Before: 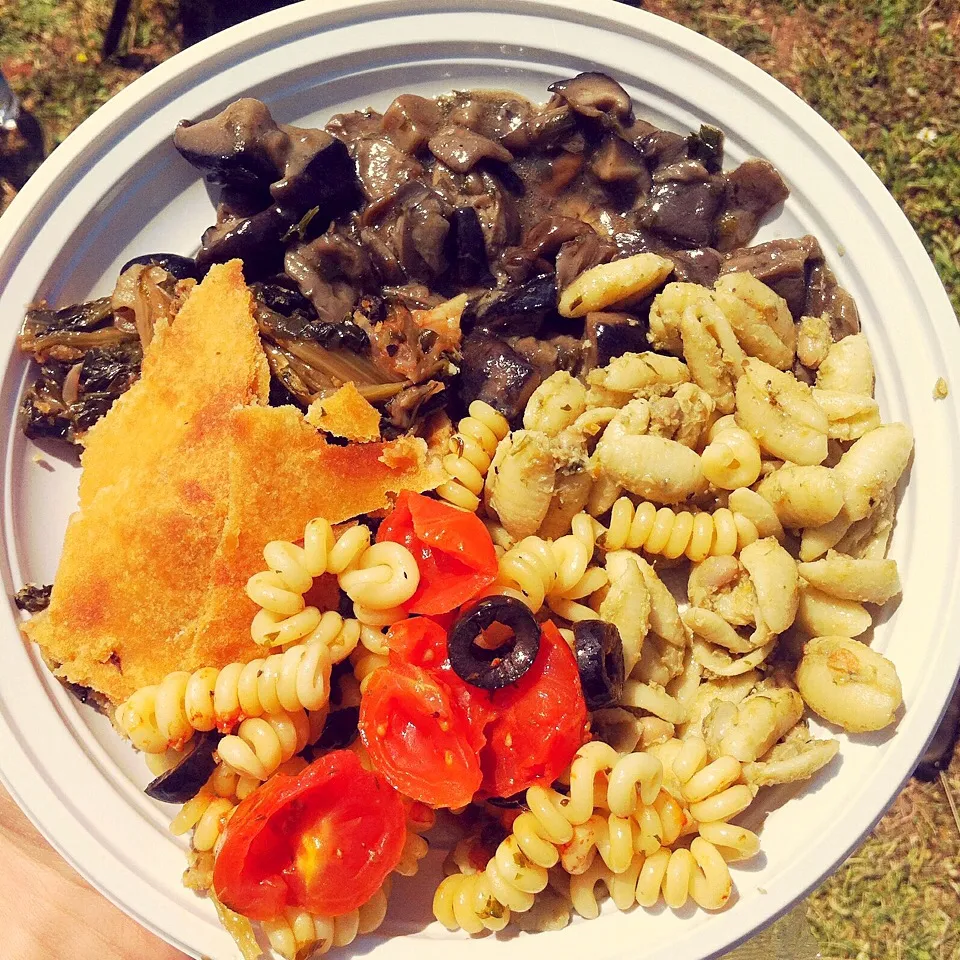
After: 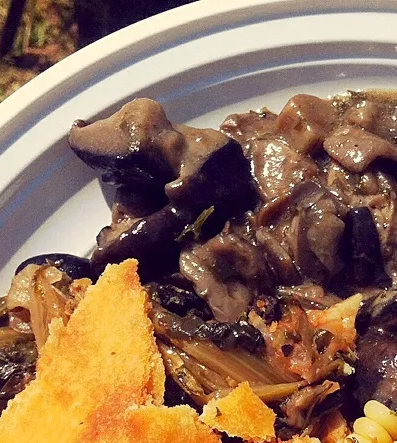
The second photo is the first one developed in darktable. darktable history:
crop and rotate: left 11.034%, top 0.096%, right 47.581%, bottom 53.687%
